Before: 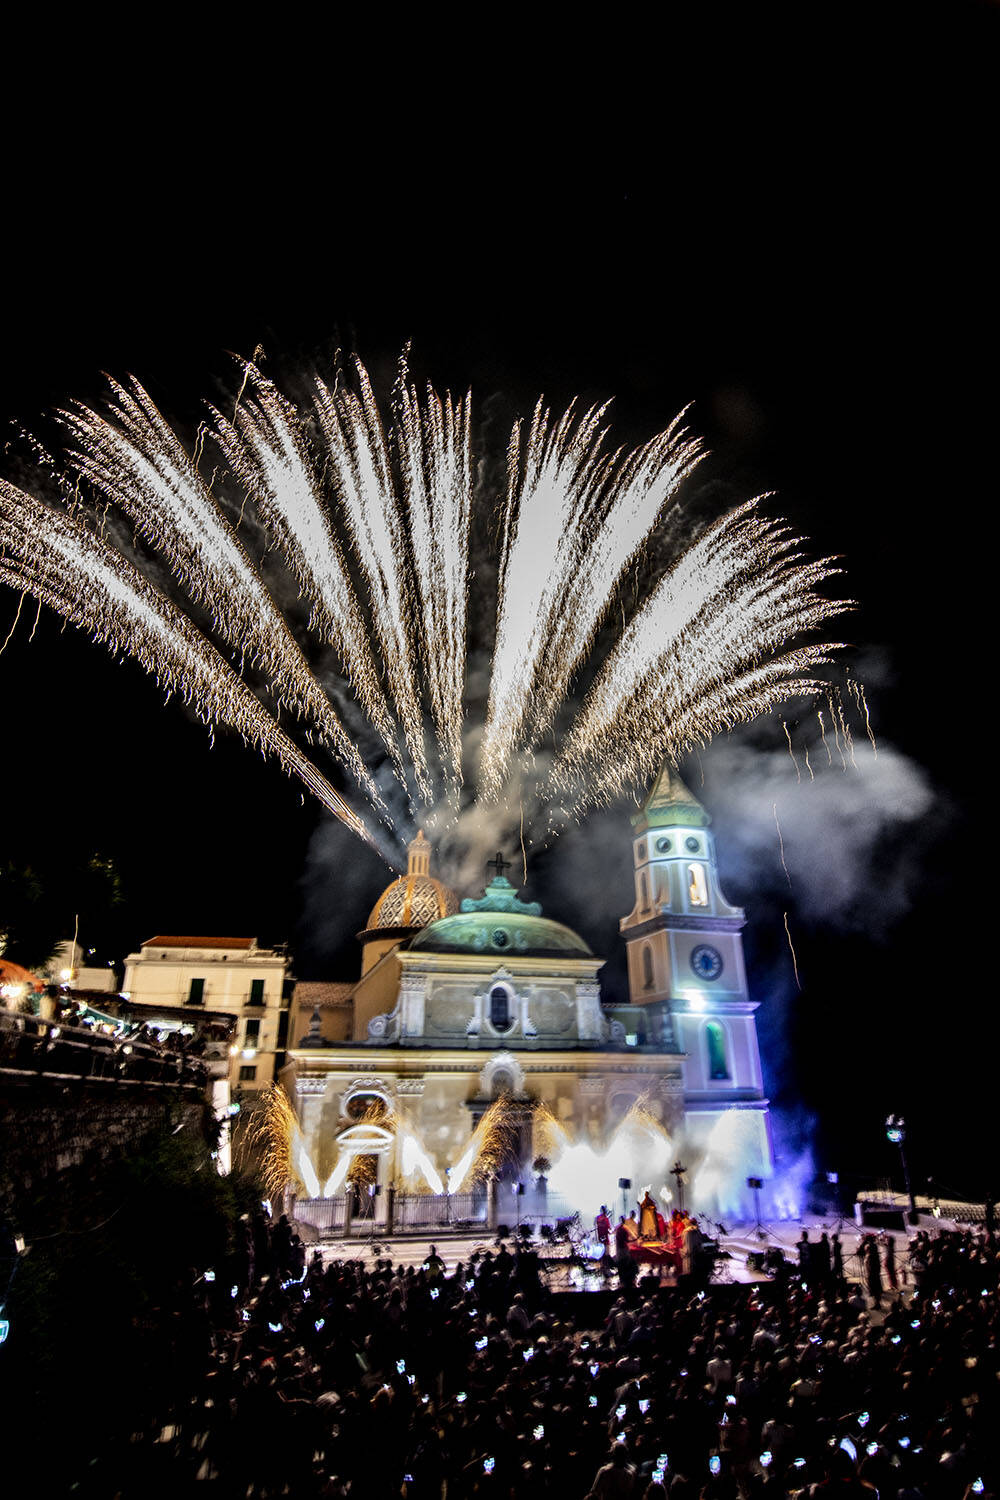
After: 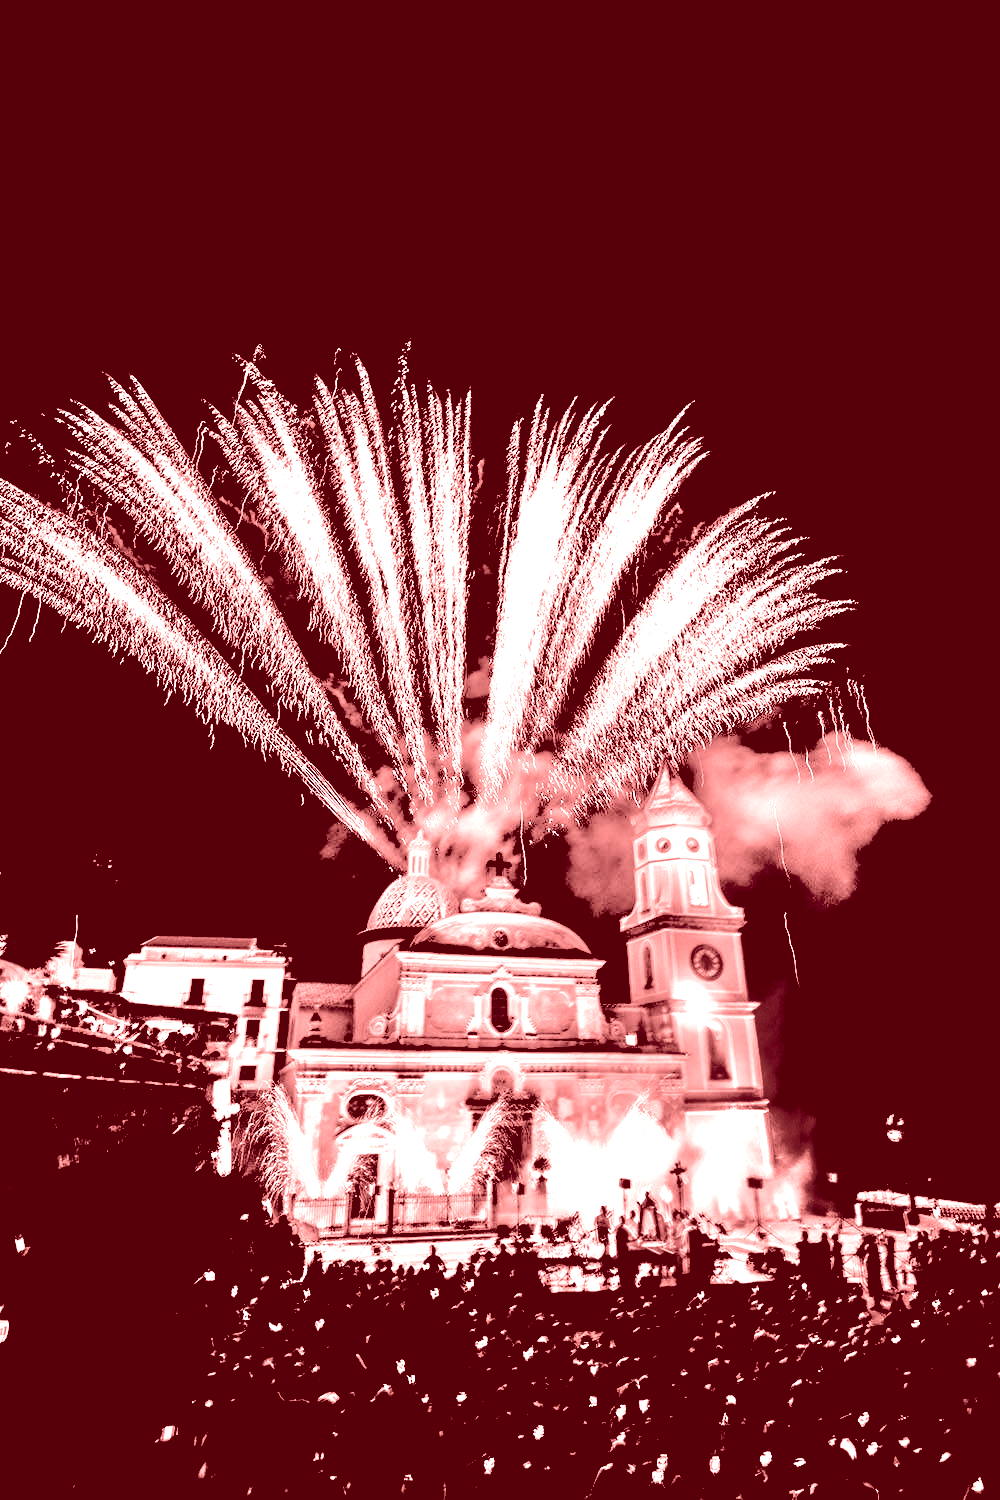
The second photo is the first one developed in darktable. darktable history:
color balance: lift [0.998, 0.998, 1.001, 1.002], gamma [0.995, 1.025, 0.992, 0.975], gain [0.995, 1.02, 0.997, 0.98]
tone equalizer: -7 EV 0.15 EV, -6 EV 0.6 EV, -5 EV 1.15 EV, -4 EV 1.33 EV, -3 EV 1.15 EV, -2 EV 0.6 EV, -1 EV 0.15 EV, mask exposure compensation -0.5 EV
color calibration: output colorfulness [0, 0.315, 0, 0], x 0.341, y 0.355, temperature 5166 K
exposure: black level correction 0.035, exposure 0.9 EV, compensate highlight preservation false
colorize: saturation 60%, source mix 100%
